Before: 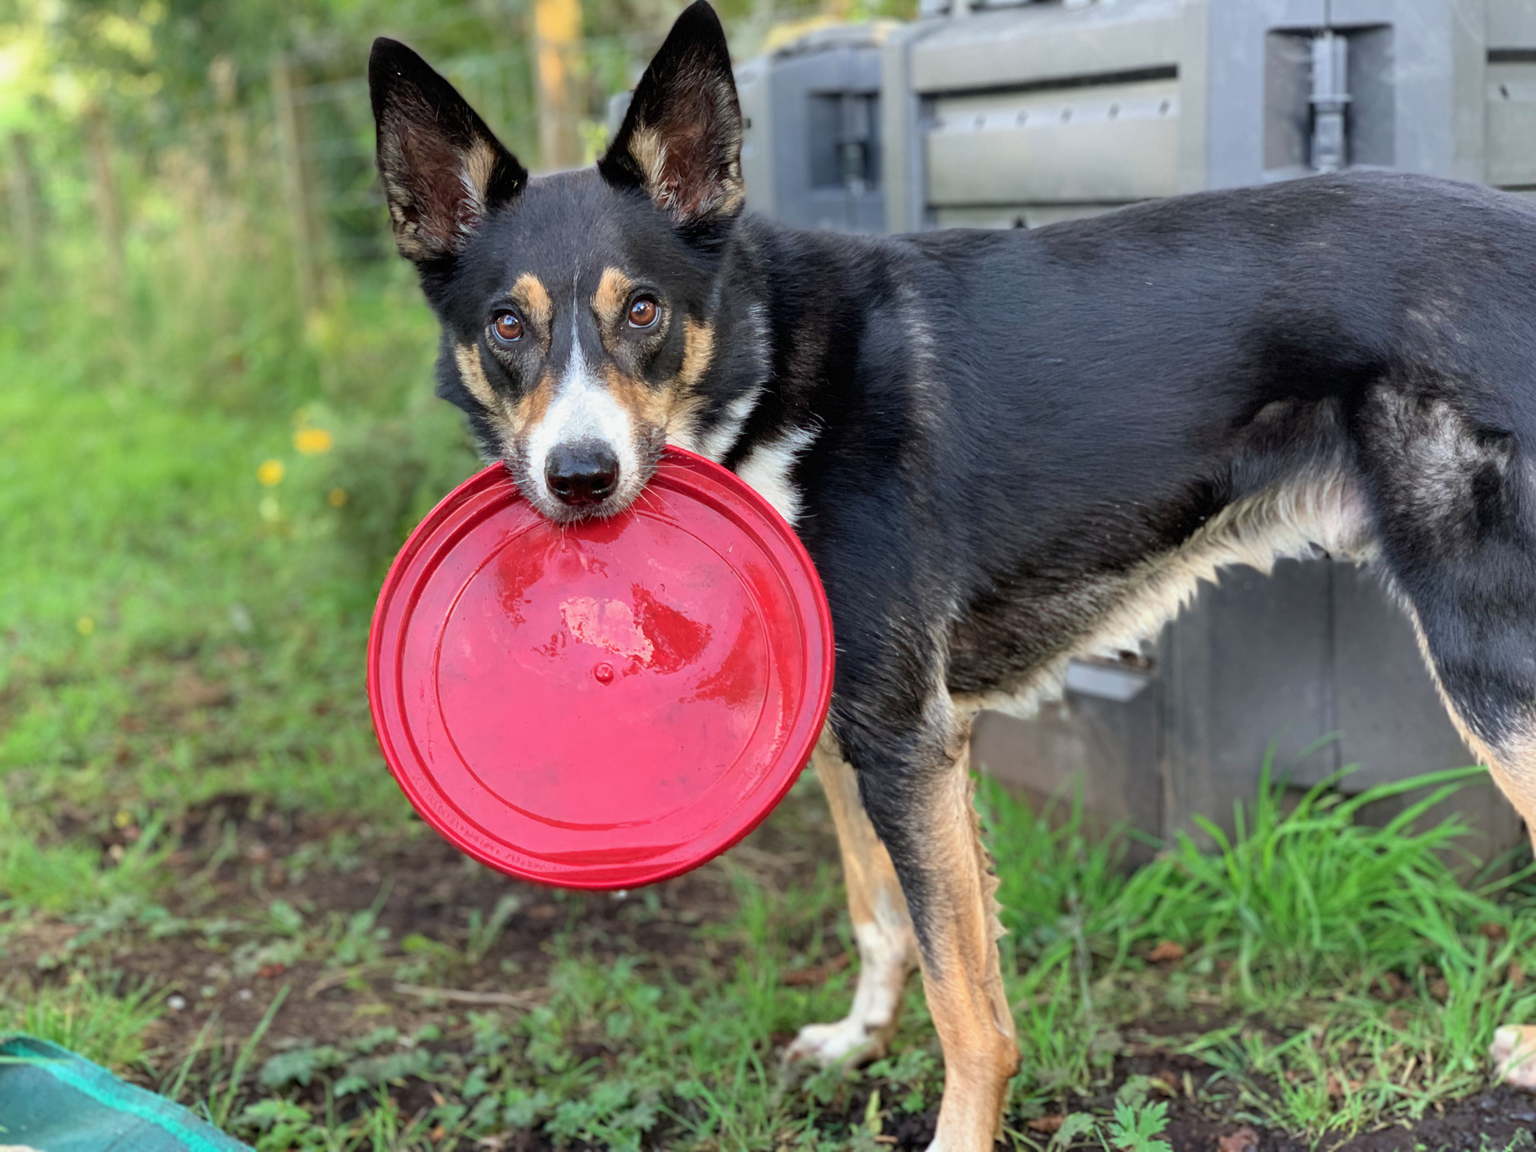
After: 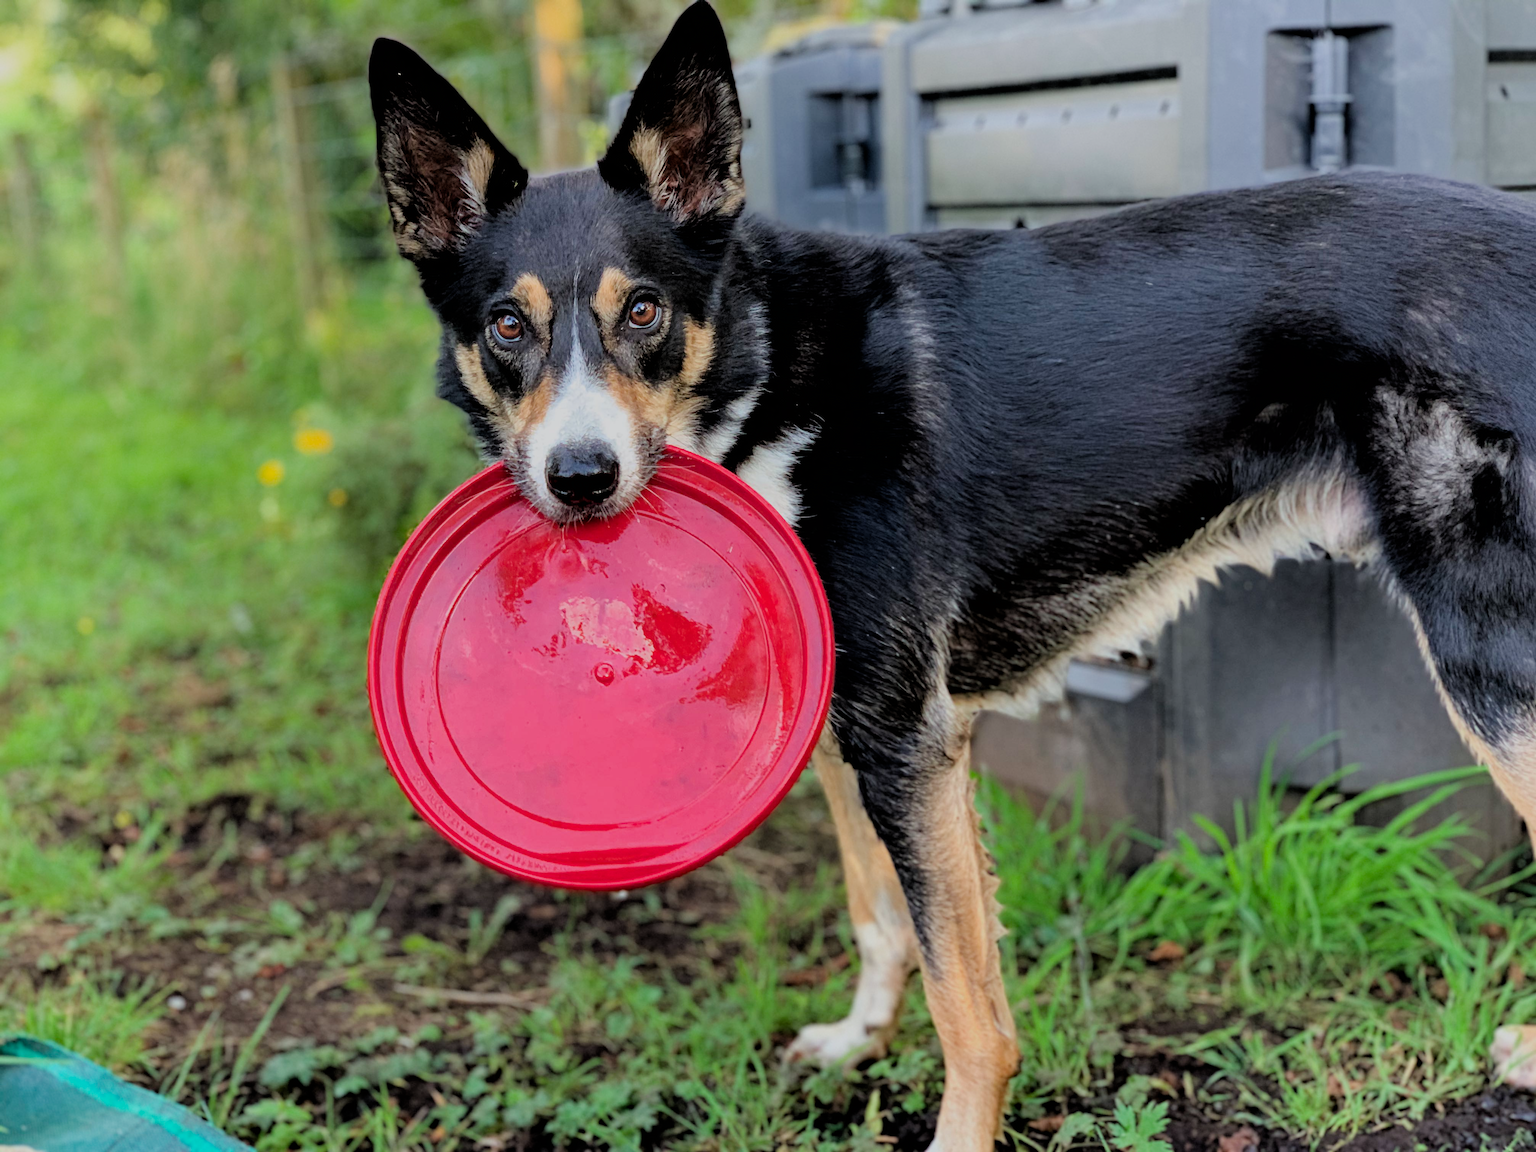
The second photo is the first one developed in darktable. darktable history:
haze removal: compatibility mode true, adaptive false
filmic rgb: black relative exposure -4.38 EV, white relative exposure 4.56 EV, hardness 2.37, contrast 1.05
